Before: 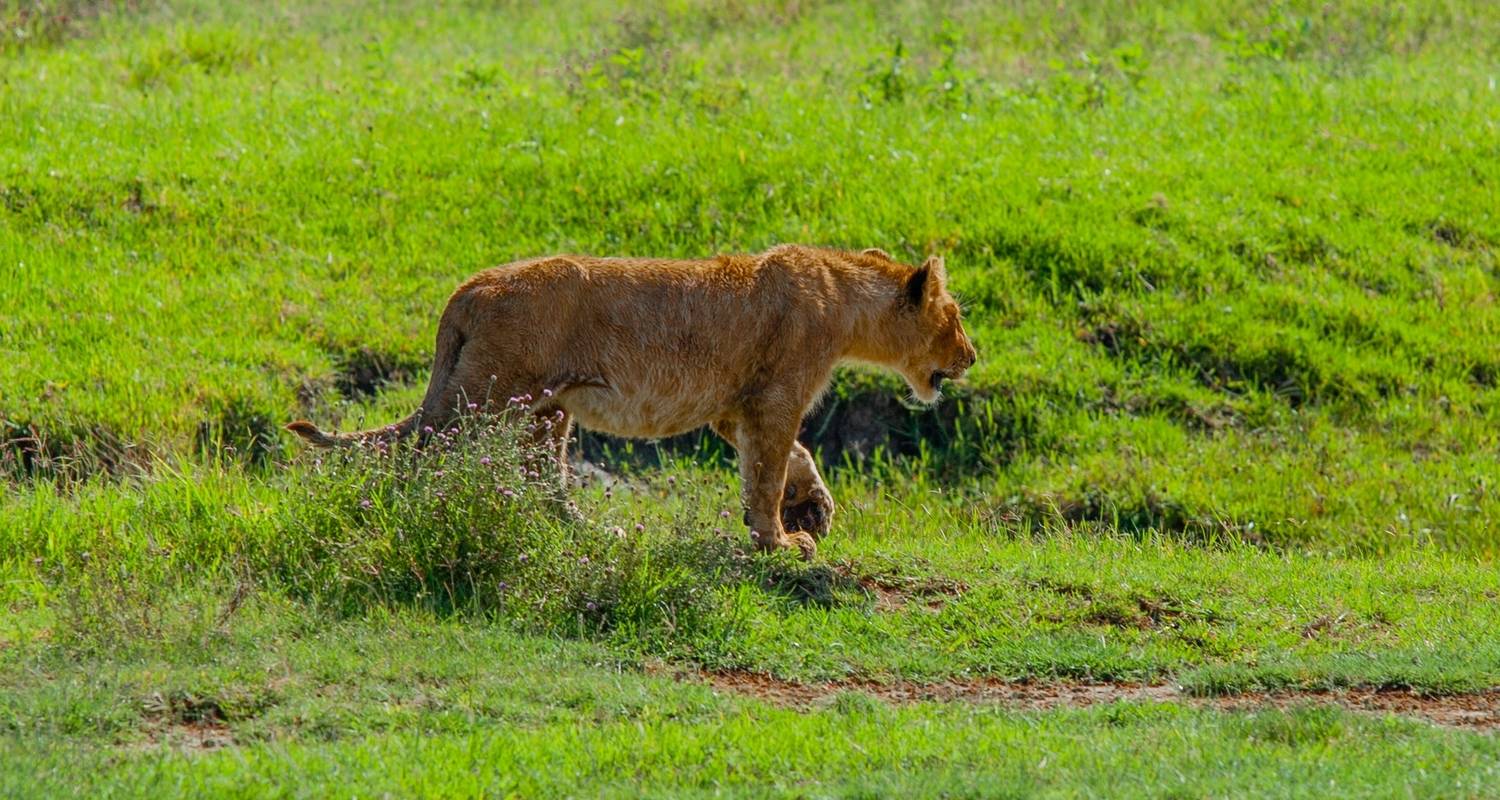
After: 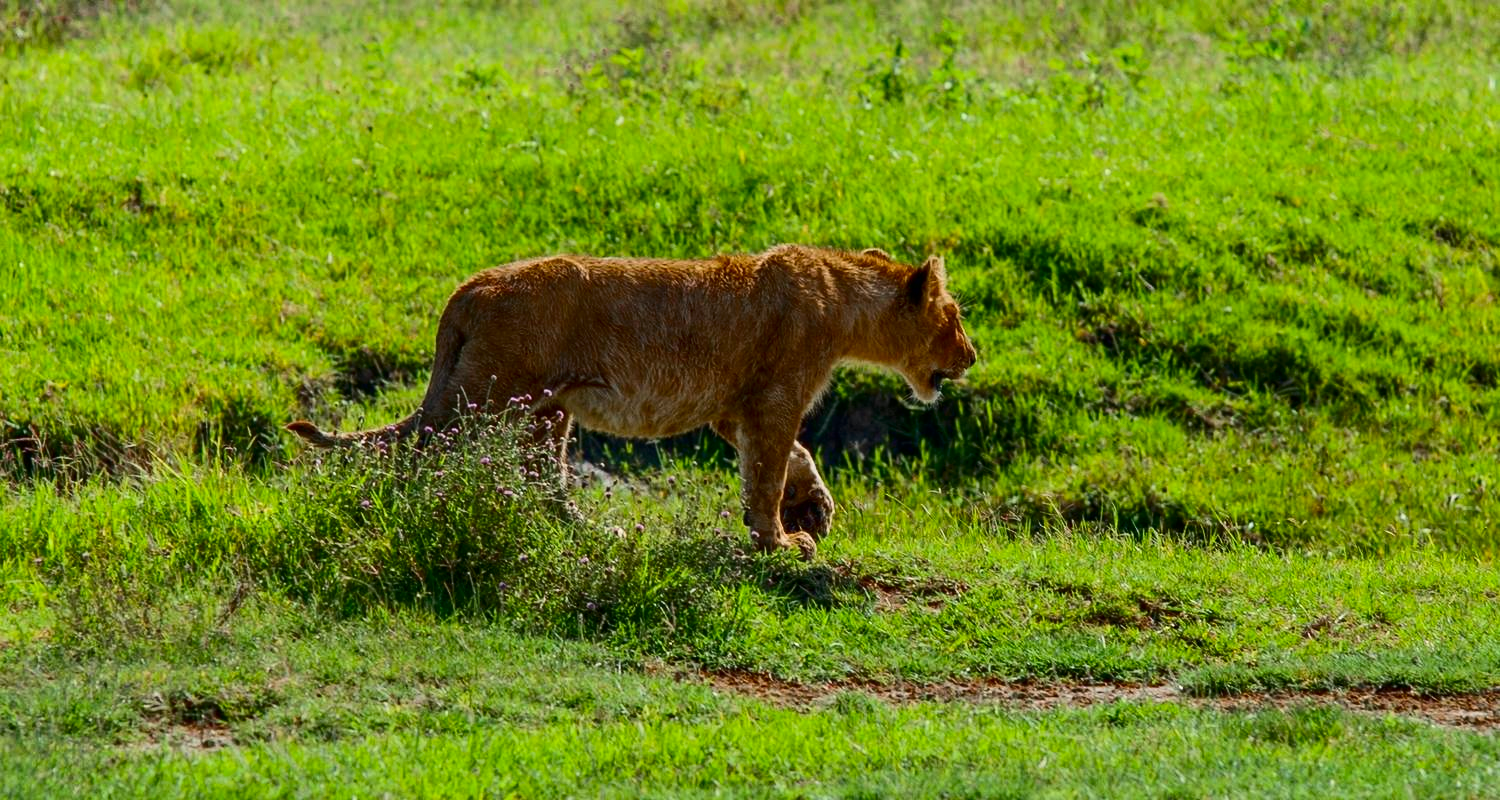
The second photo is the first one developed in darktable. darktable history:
contrast brightness saturation: contrast 0.203, brightness -0.106, saturation 0.099
